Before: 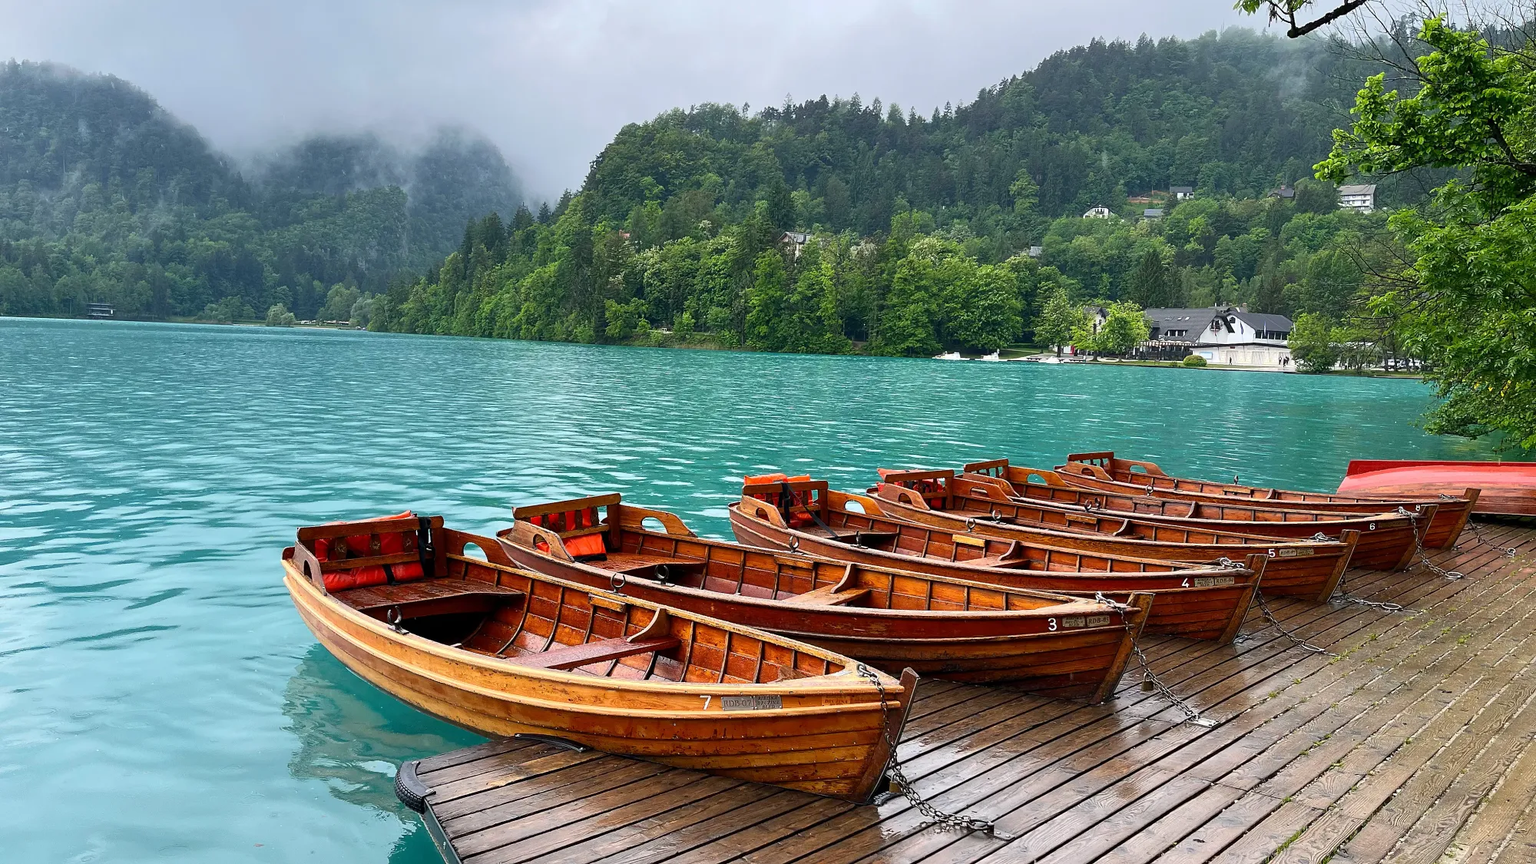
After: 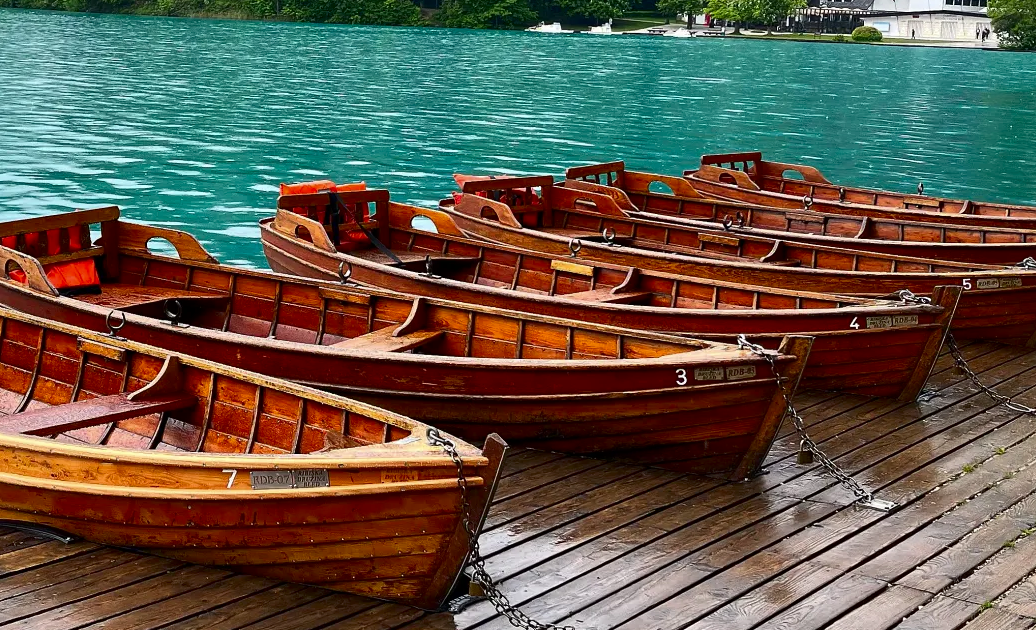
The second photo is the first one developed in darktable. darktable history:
crop: left 34.479%, top 38.822%, right 13.718%, bottom 5.172%
contrast brightness saturation: contrast 0.07, brightness -0.13, saturation 0.06
